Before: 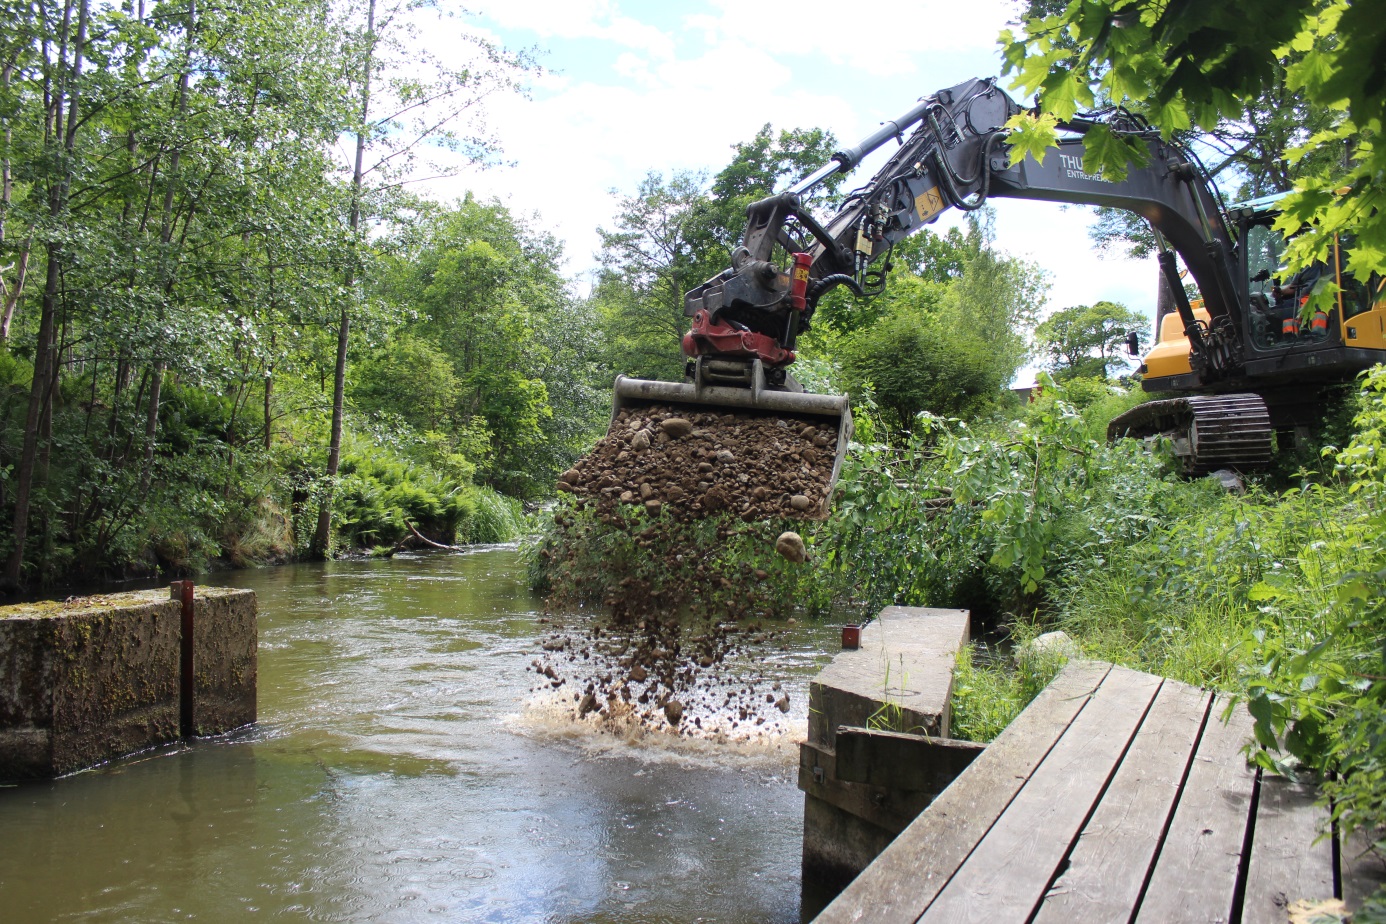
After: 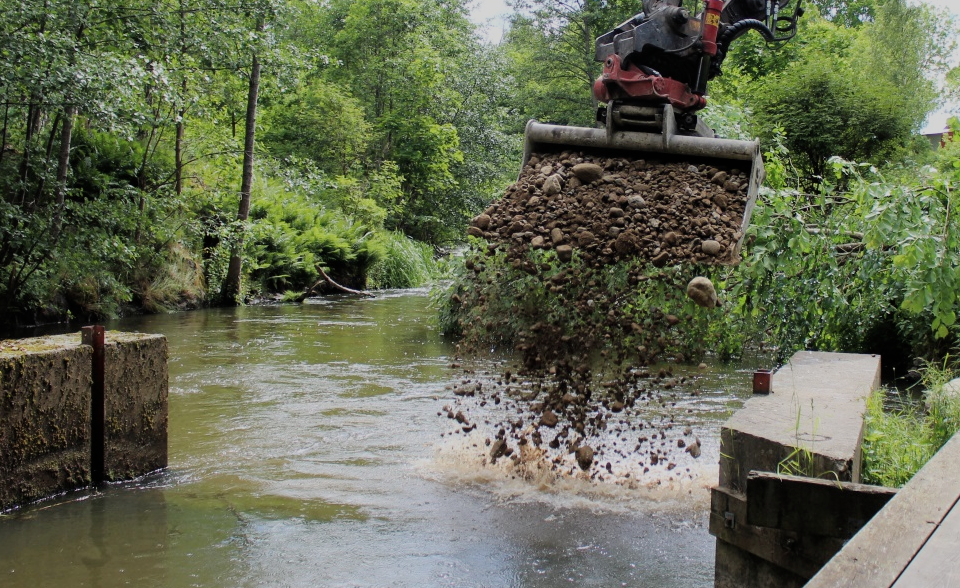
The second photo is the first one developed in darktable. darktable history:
filmic rgb: black relative exposure -7.65 EV, white relative exposure 4.56 EV, hardness 3.61
crop: left 6.488%, top 27.668%, right 24.183%, bottom 8.656%
